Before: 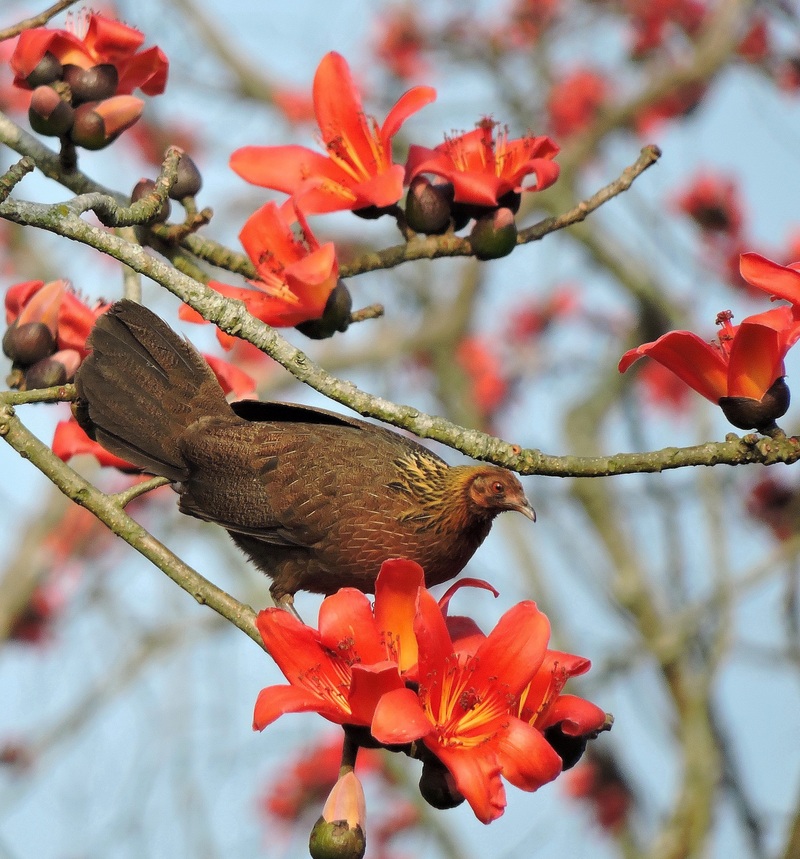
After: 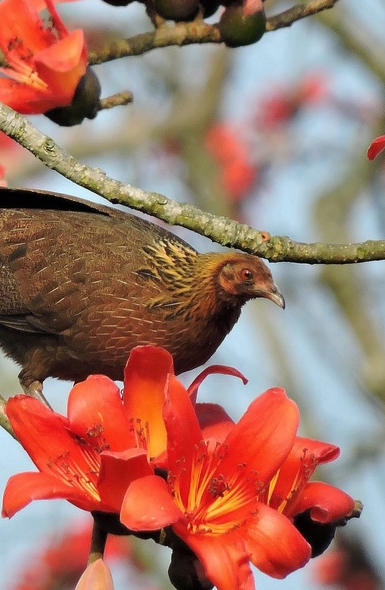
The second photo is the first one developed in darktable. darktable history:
crop: left 31.391%, top 24.809%, right 20.405%, bottom 6.505%
